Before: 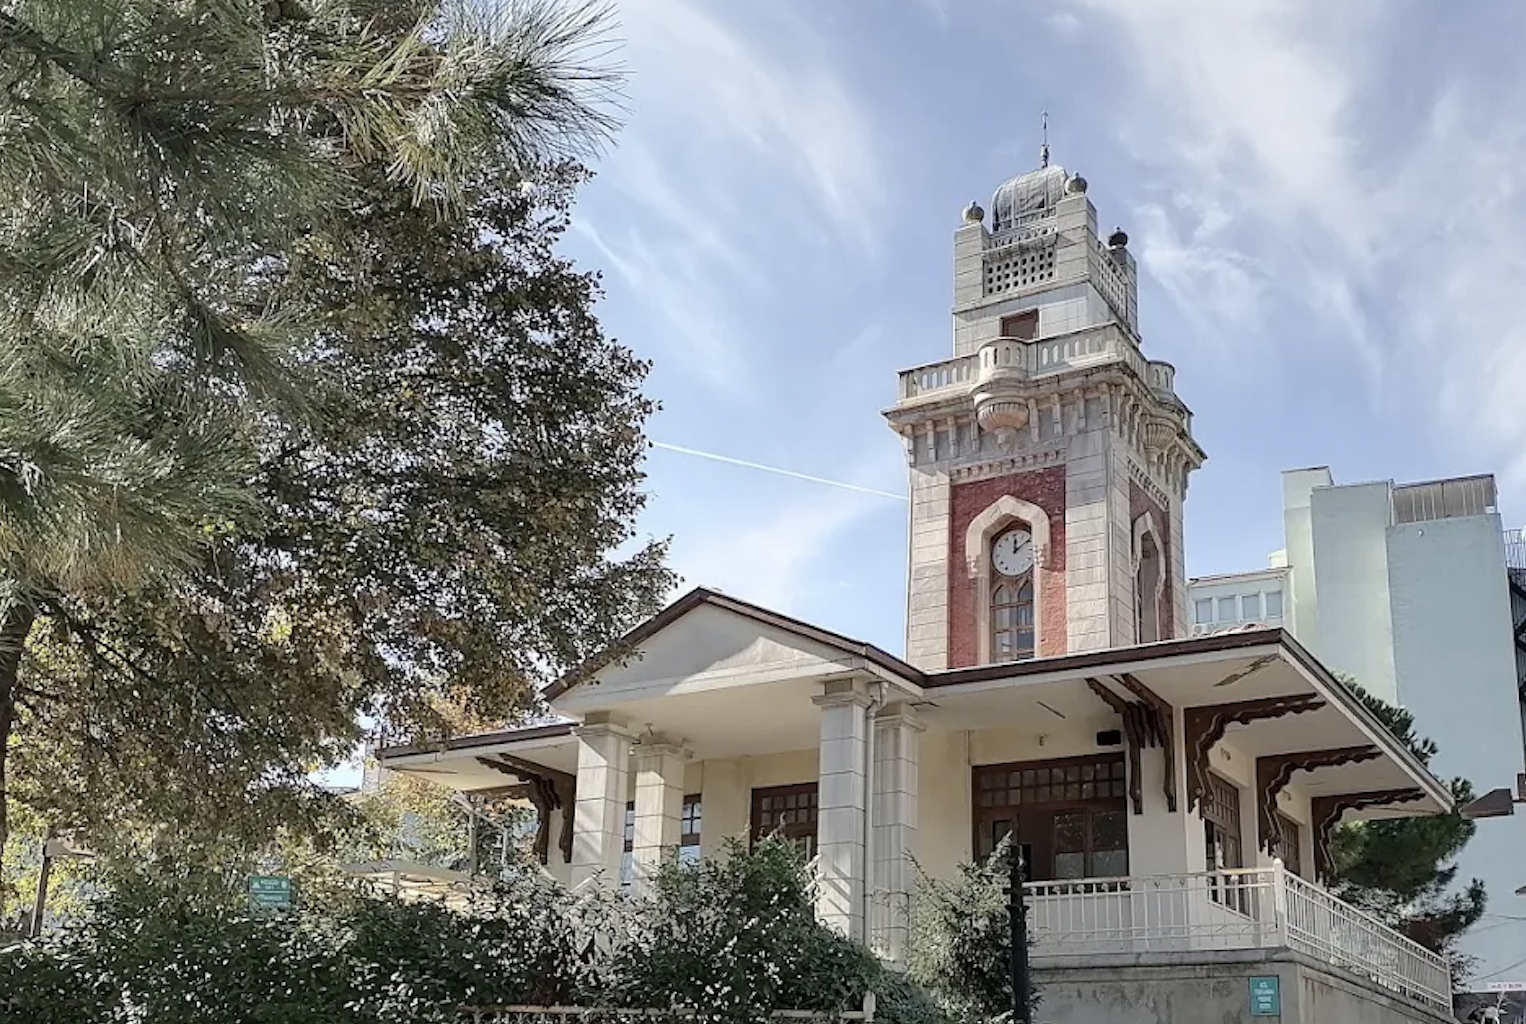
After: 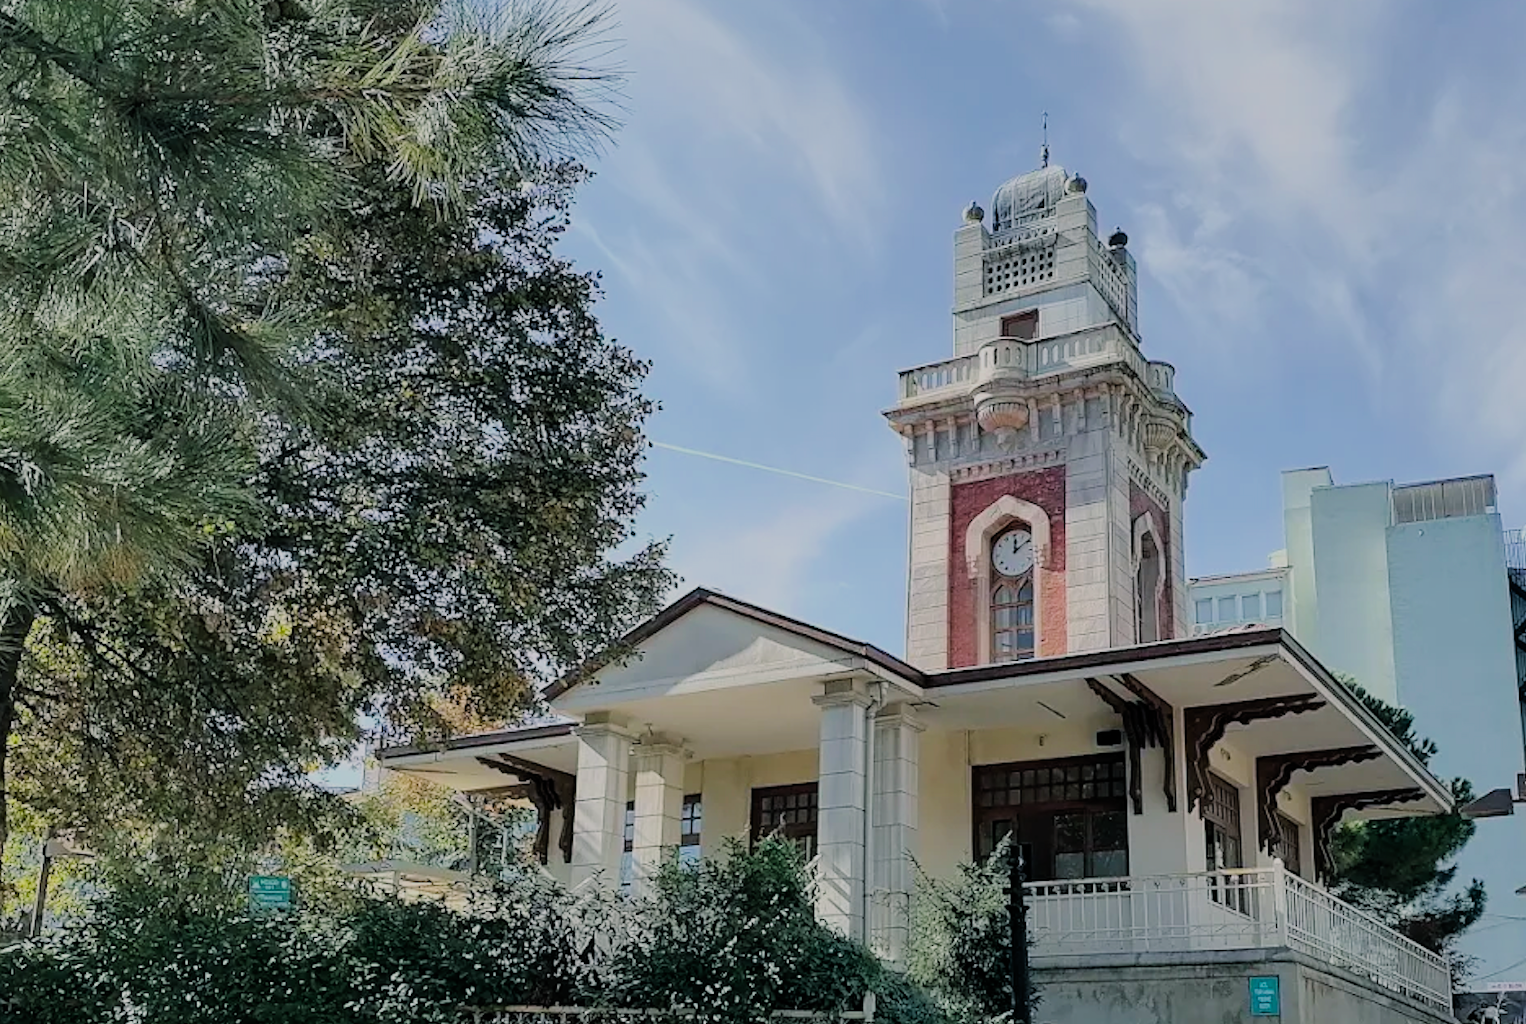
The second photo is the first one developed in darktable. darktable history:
filmic rgb: middle gray luminance 29.93%, black relative exposure -8.96 EV, white relative exposure 6.98 EV, target black luminance 0%, hardness 2.92, latitude 1.74%, contrast 0.961, highlights saturation mix 6.08%, shadows ↔ highlights balance 12.41%, iterations of high-quality reconstruction 0
color balance rgb: power › luminance -7.755%, power › chroma 1.11%, power › hue 217.93°, global offset › luminance 0.496%, perceptual saturation grading › global saturation 30.532%, global vibrance 19.498%
